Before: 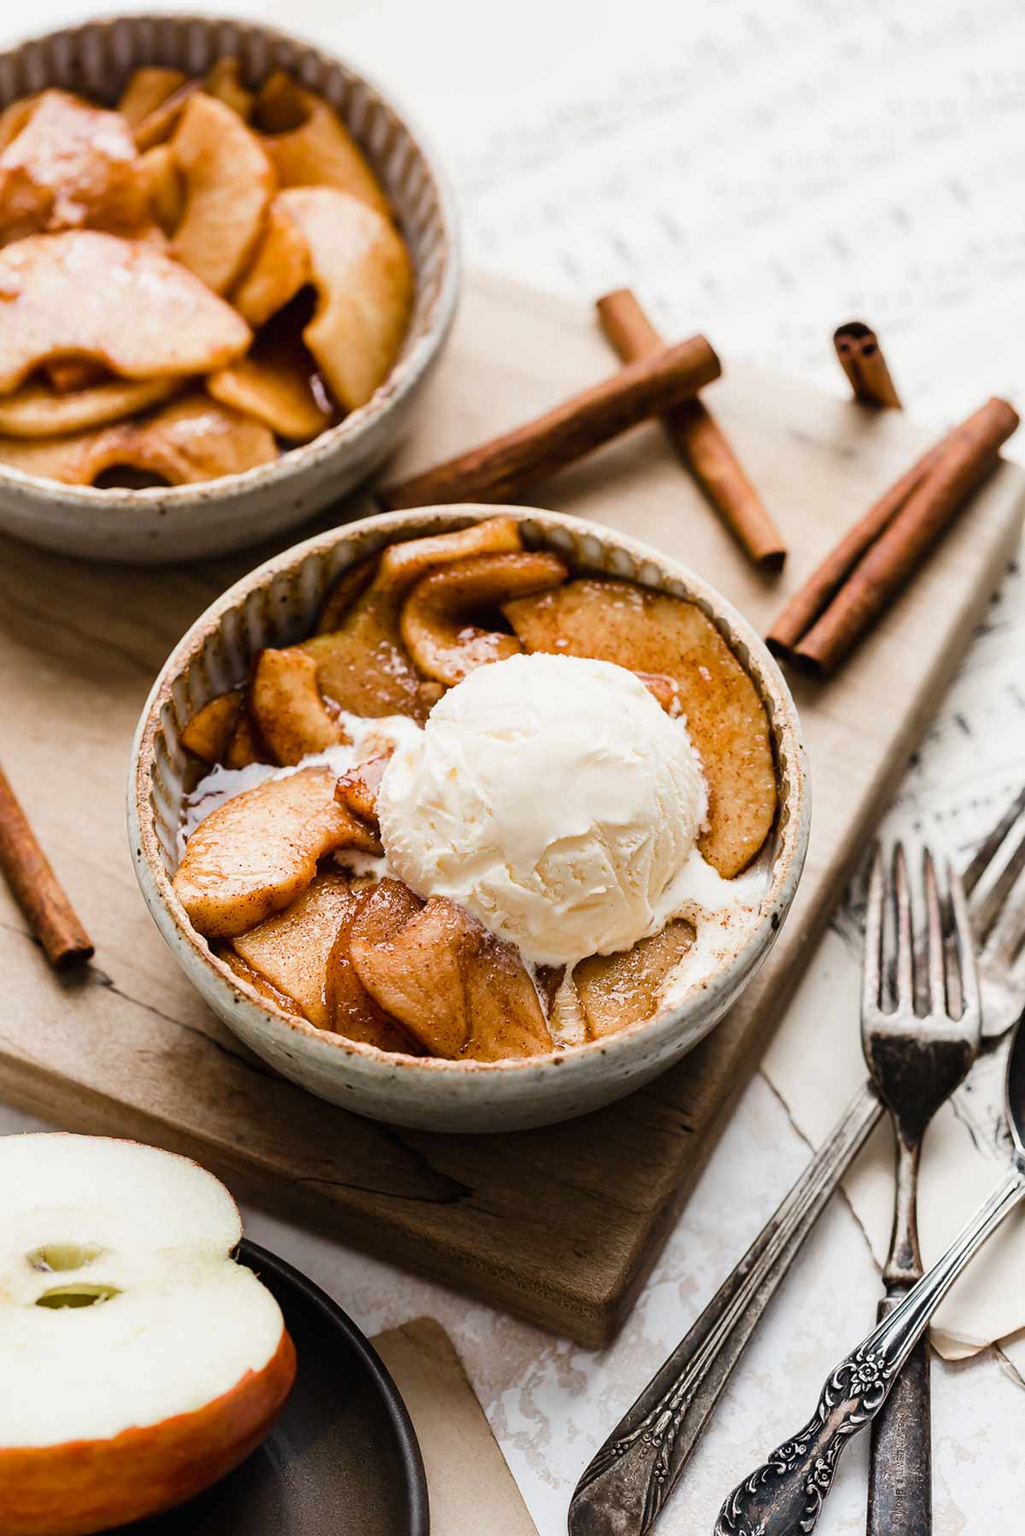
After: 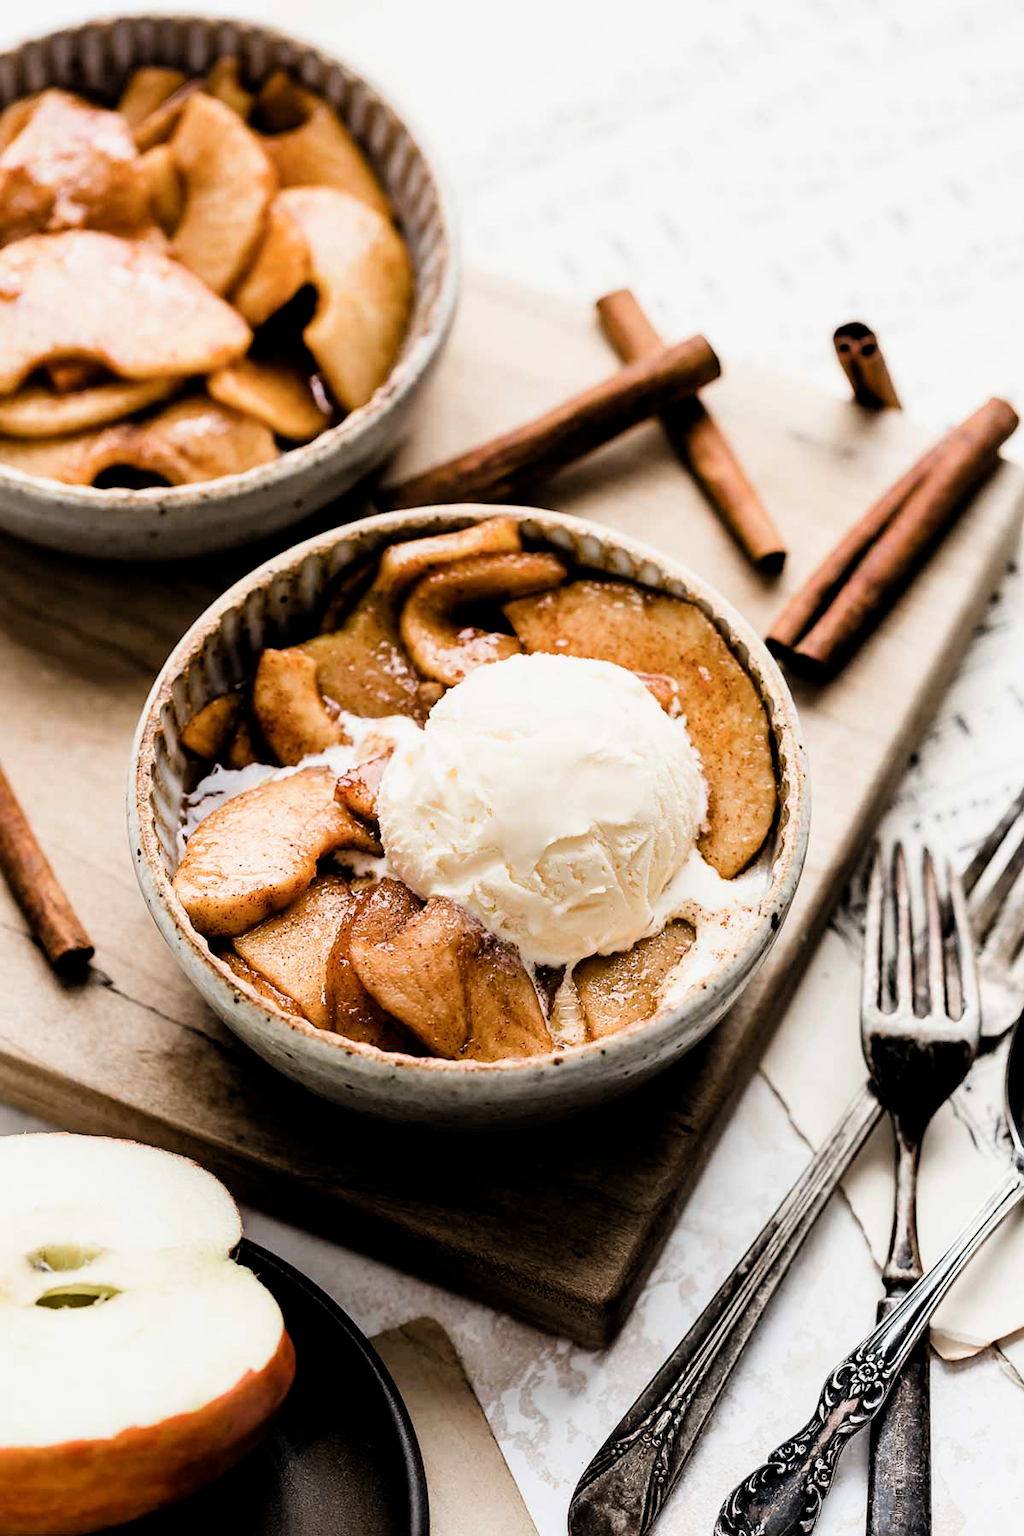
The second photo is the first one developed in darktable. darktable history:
filmic rgb: middle gray luminance 8.75%, black relative exposure -6.25 EV, white relative exposure 2.72 EV, target black luminance 0%, hardness 4.75, latitude 74.15%, contrast 1.338, shadows ↔ highlights balance 10.05%
